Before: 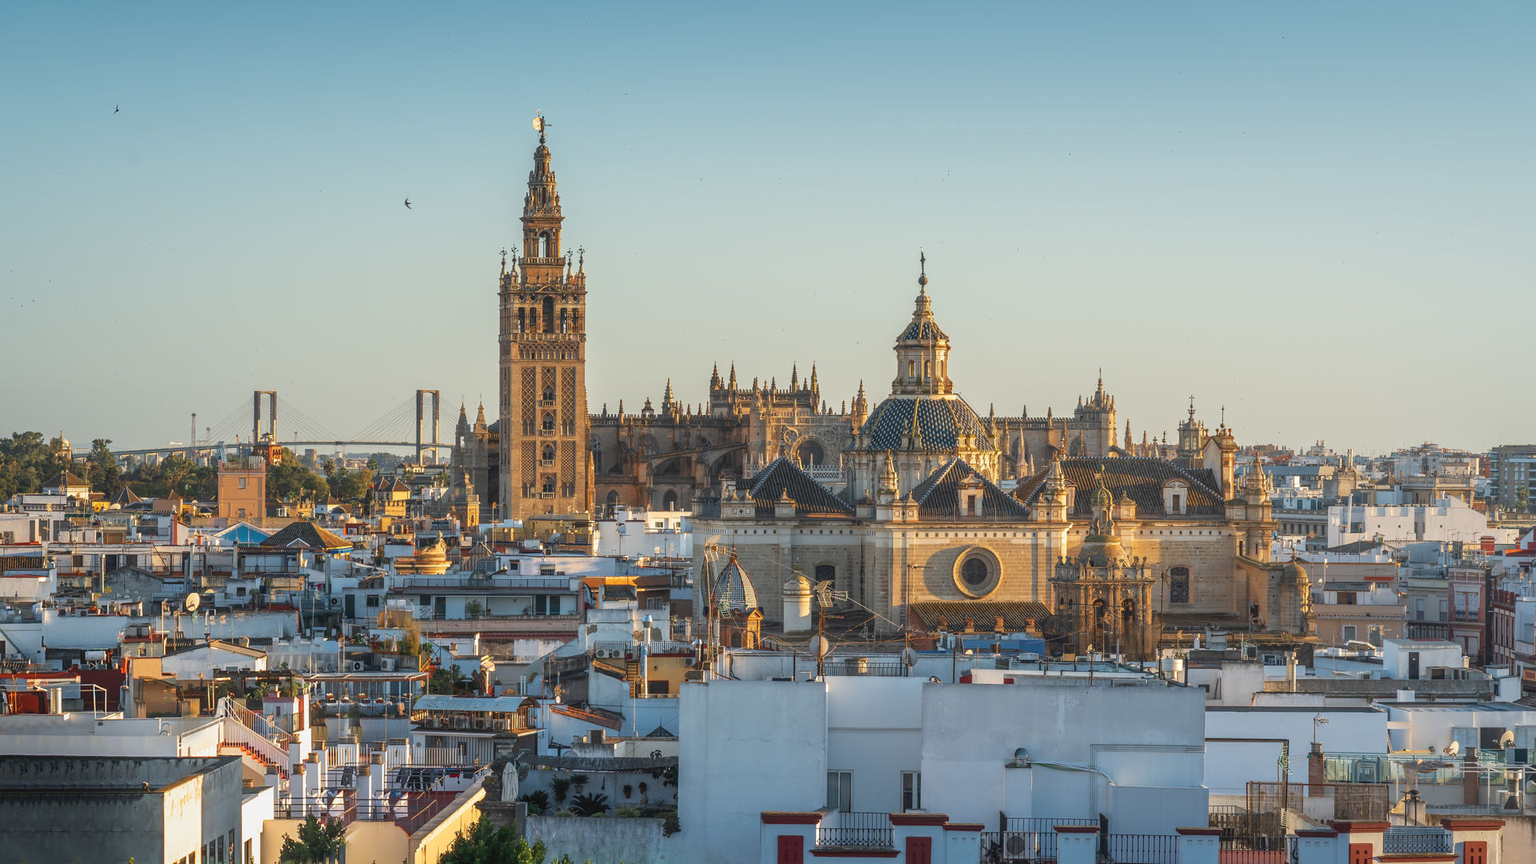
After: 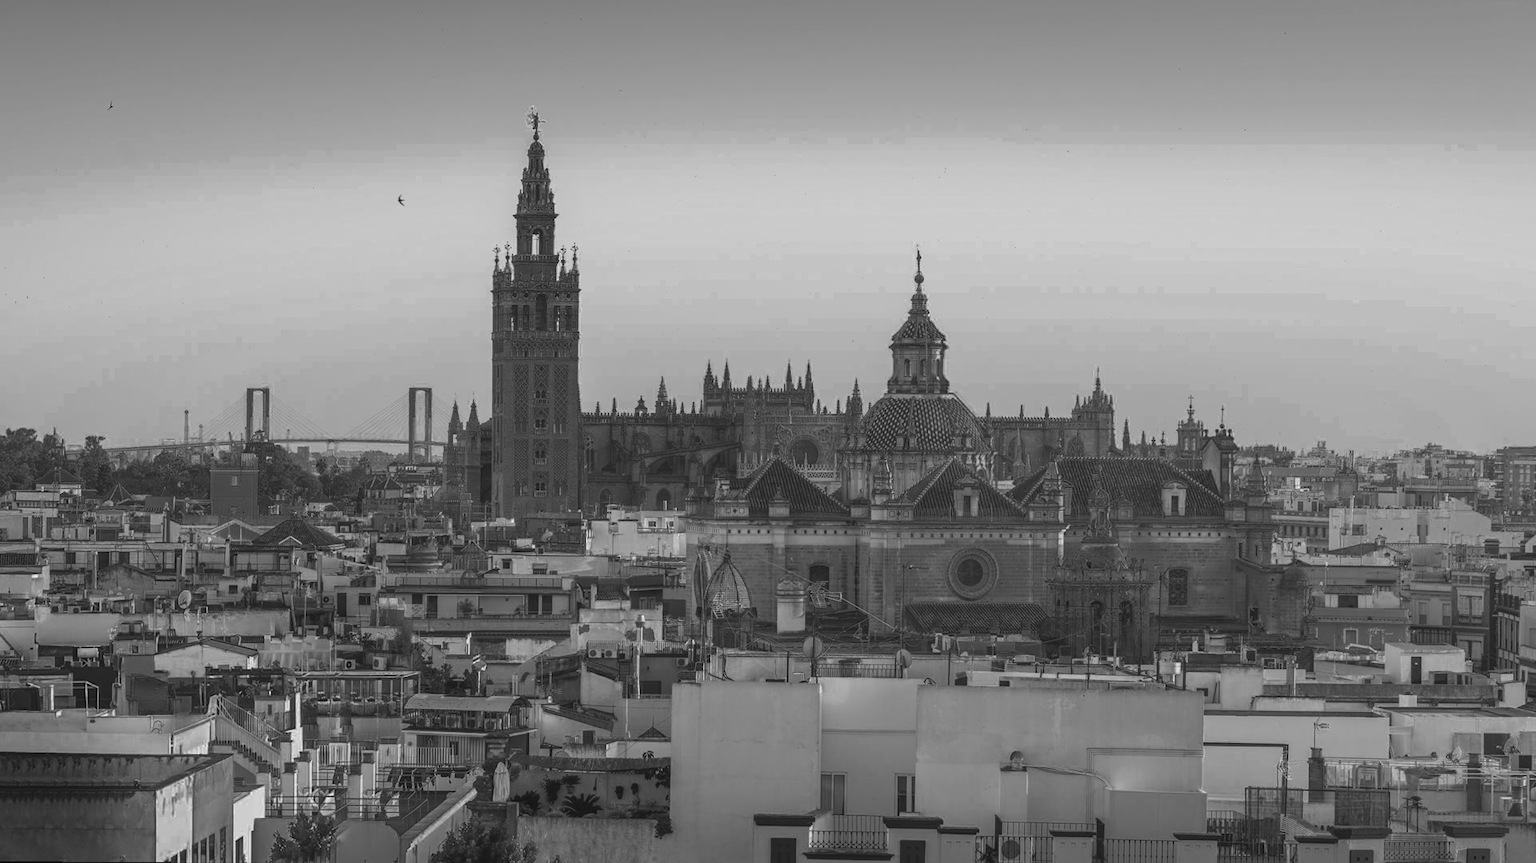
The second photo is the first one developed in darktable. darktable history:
color balance: lift [1.005, 1.002, 0.998, 0.998], gamma [1, 1.021, 1.02, 0.979], gain [0.923, 1.066, 1.056, 0.934]
rotate and perspective: rotation 0.192°, lens shift (horizontal) -0.015, crop left 0.005, crop right 0.996, crop top 0.006, crop bottom 0.99
color zones: curves: ch0 [(0.002, 0.429) (0.121, 0.212) (0.198, 0.113) (0.276, 0.344) (0.331, 0.541) (0.41, 0.56) (0.482, 0.289) (0.619, 0.227) (0.721, 0.18) (0.821, 0.435) (0.928, 0.555) (1, 0.587)]; ch1 [(0, 0) (0.143, 0) (0.286, 0) (0.429, 0) (0.571, 0) (0.714, 0) (0.857, 0)]
